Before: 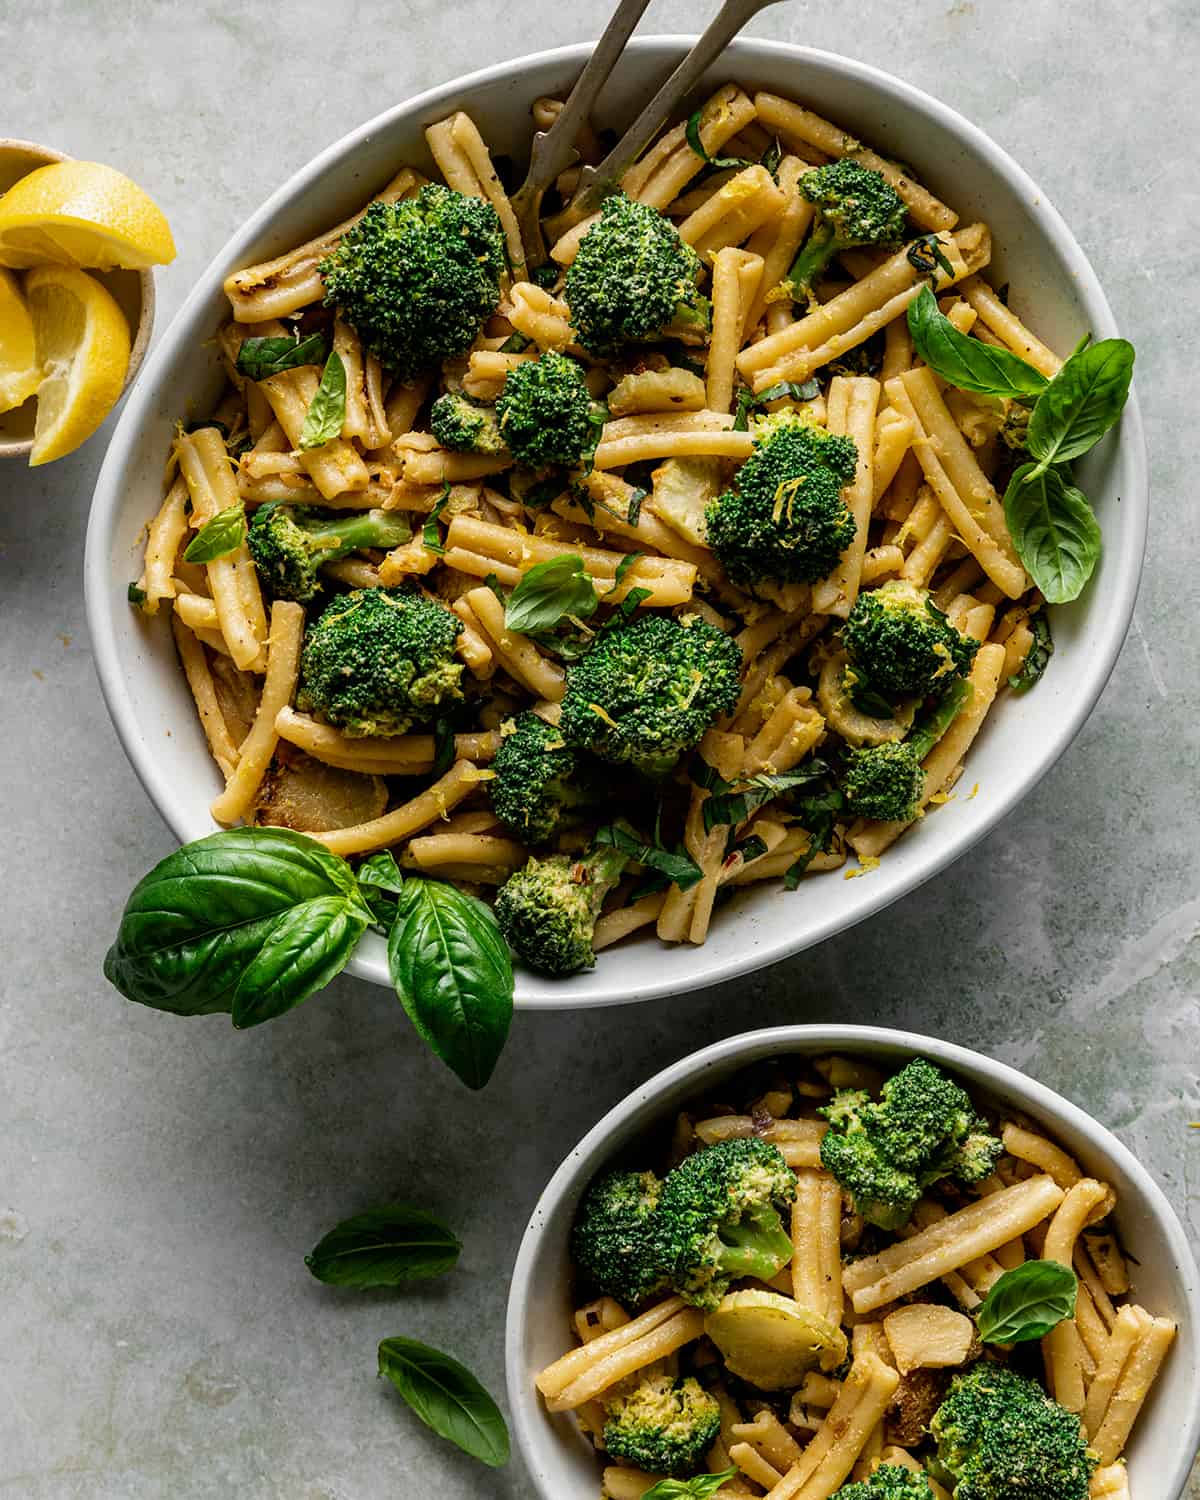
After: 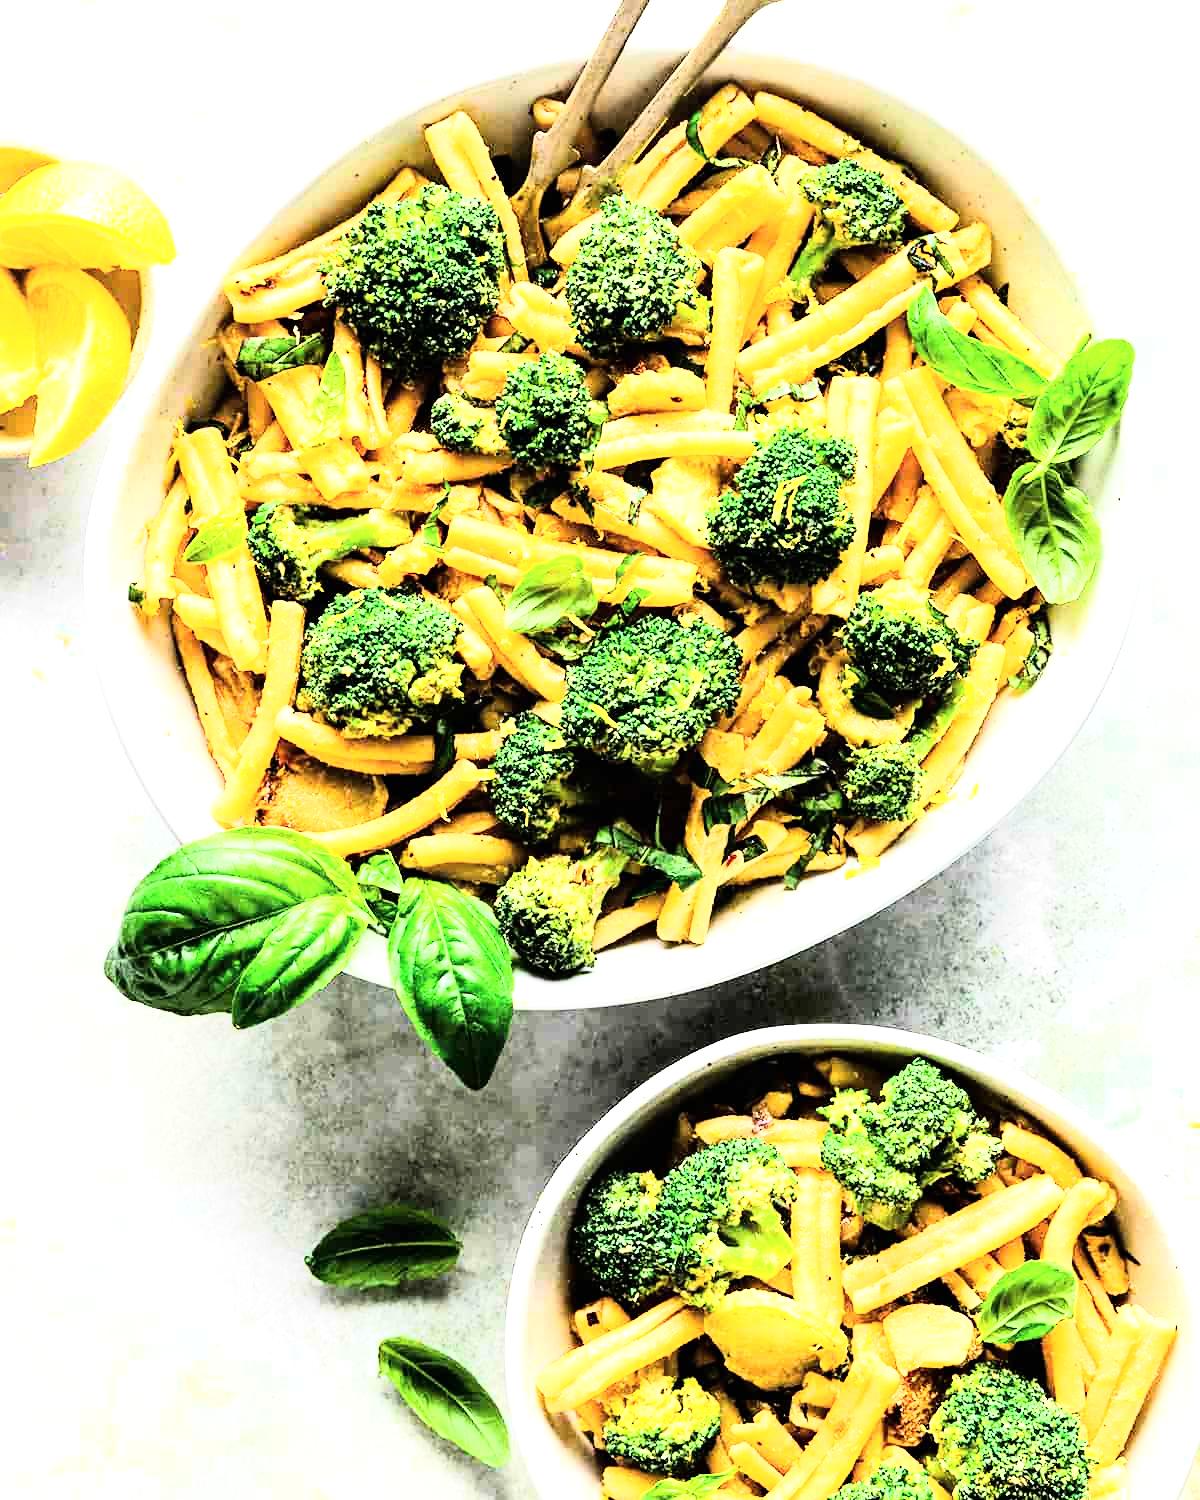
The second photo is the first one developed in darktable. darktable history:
rgb curve: curves: ch0 [(0, 0) (0.21, 0.15) (0.24, 0.21) (0.5, 0.75) (0.75, 0.96) (0.89, 0.99) (1, 1)]; ch1 [(0, 0.02) (0.21, 0.13) (0.25, 0.2) (0.5, 0.67) (0.75, 0.9) (0.89, 0.97) (1, 1)]; ch2 [(0, 0.02) (0.21, 0.13) (0.25, 0.2) (0.5, 0.67) (0.75, 0.9) (0.89, 0.97) (1, 1)], compensate middle gray true
rgb levels: preserve colors max RGB
exposure: black level correction 0, exposure 2 EV, compensate highlight preservation false
contrast brightness saturation: saturation -0.05
